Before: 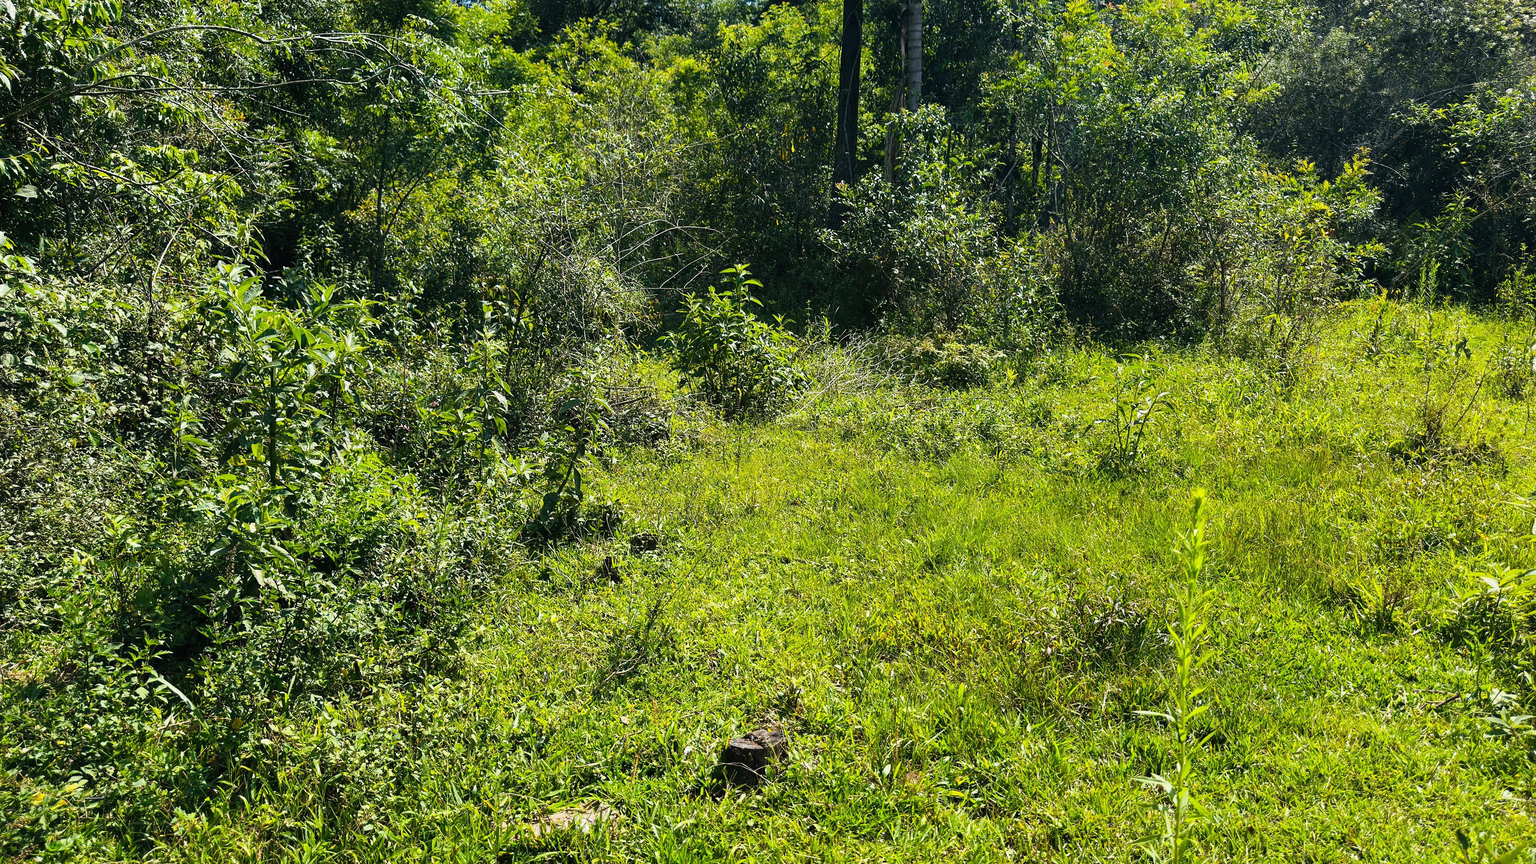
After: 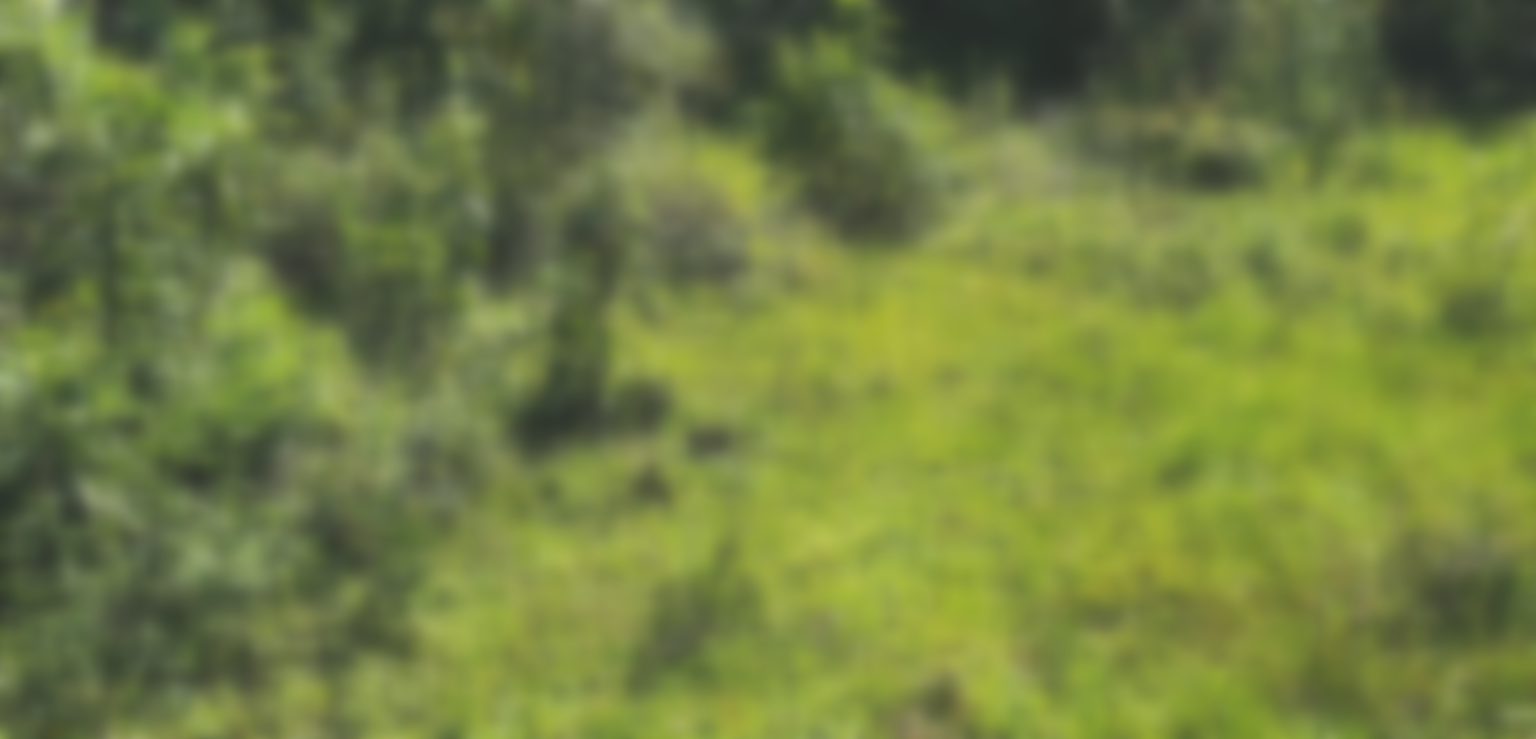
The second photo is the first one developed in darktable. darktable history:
crop: left 13.312%, top 31.28%, right 24.627%, bottom 15.582%
exposure: black level correction -0.015, compensate highlight preservation false
sharpen: on, module defaults
lowpass: radius 16, unbound 0
